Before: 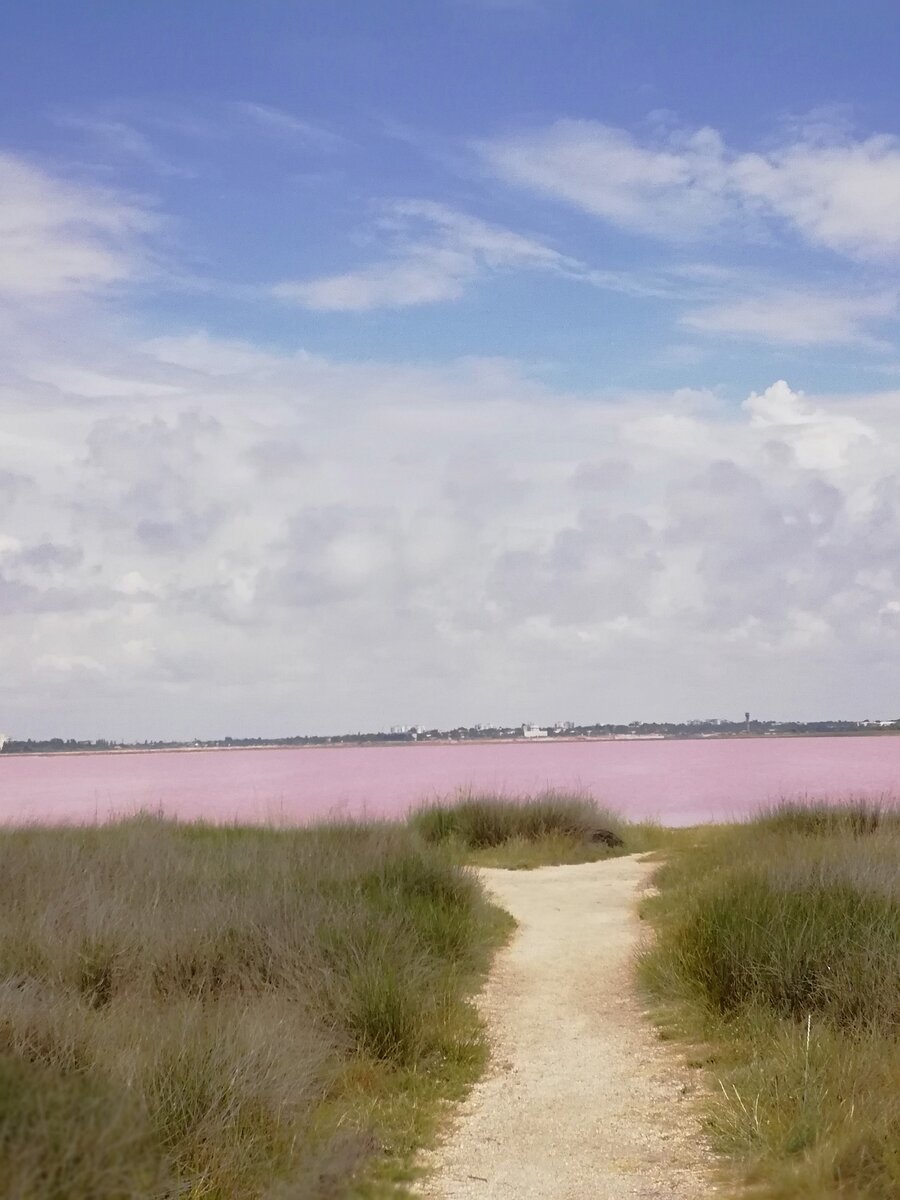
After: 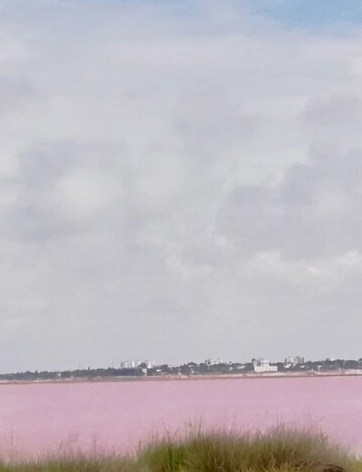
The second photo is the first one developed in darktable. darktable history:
color balance rgb: perceptual saturation grading › global saturation 0.357%, perceptual saturation grading › highlights -8.555%, perceptual saturation grading › mid-tones 18.165%, perceptual saturation grading › shadows 29.092%
crop: left 30.013%, top 30.475%, right 29.708%, bottom 30.135%
